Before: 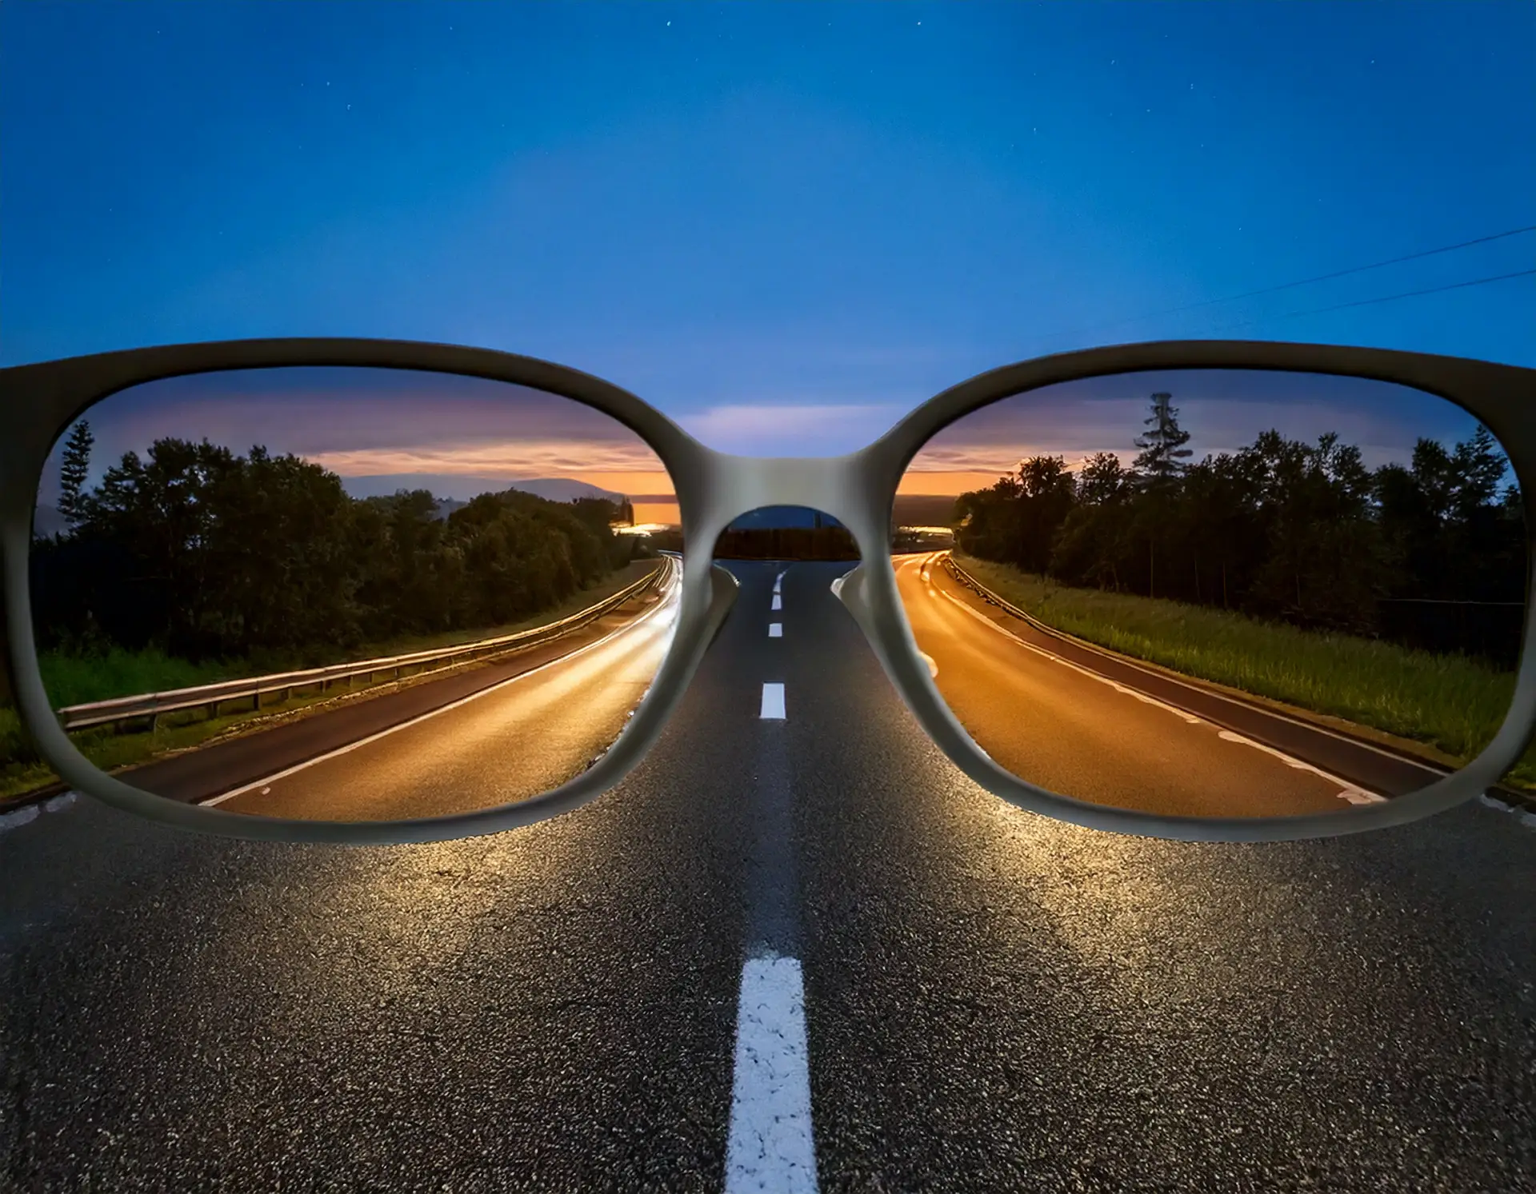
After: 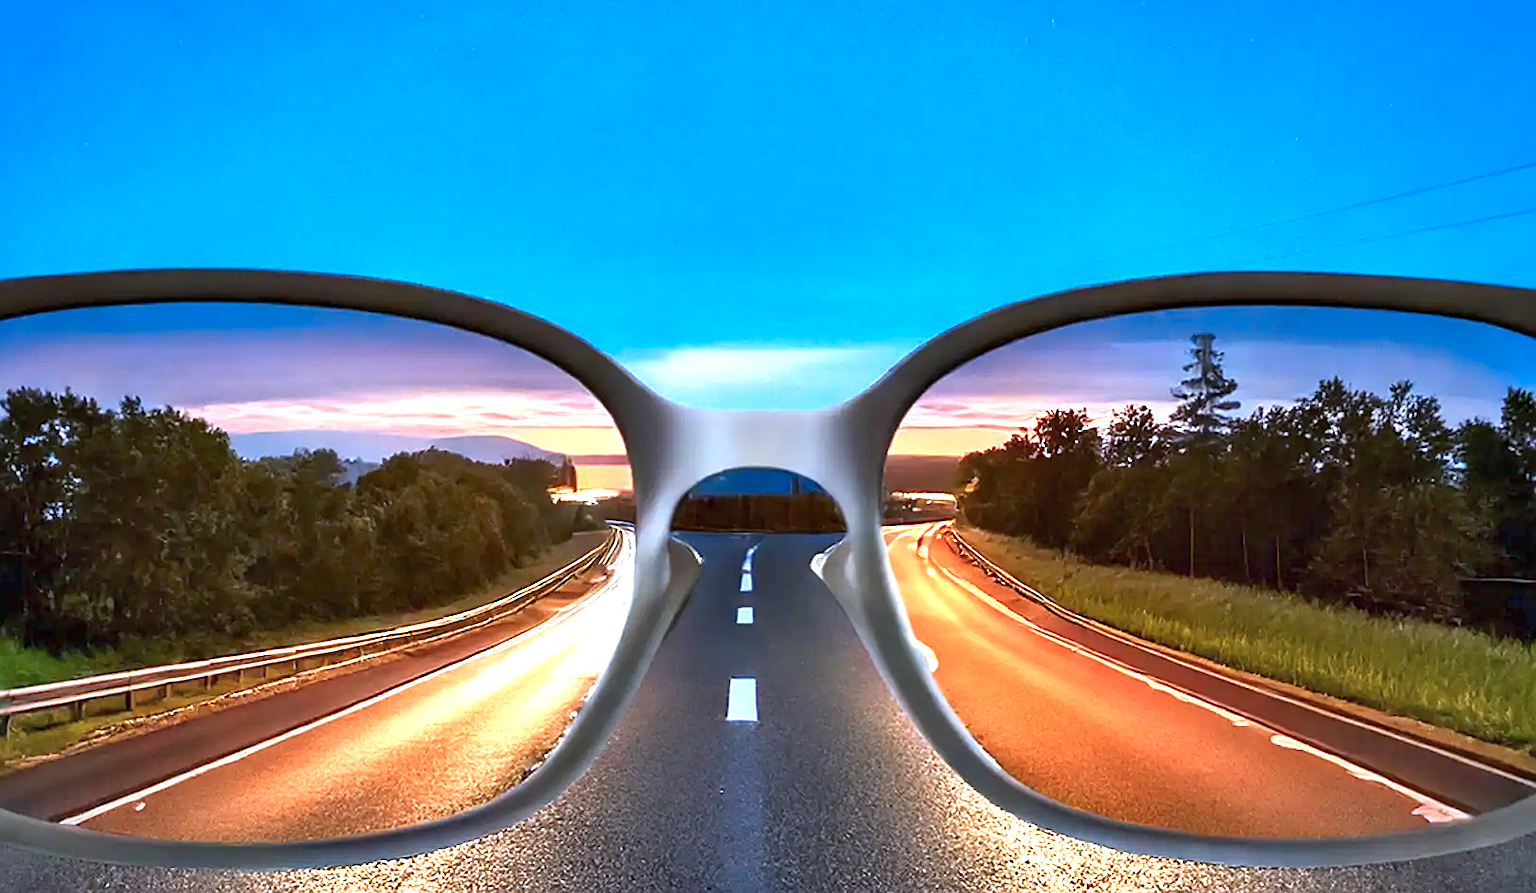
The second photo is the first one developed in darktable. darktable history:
sharpen: on, module defaults
tone equalizer: -7 EV 0.213 EV, -6 EV 0.115 EV, -5 EV 0.102 EV, -4 EV 0.047 EV, -2 EV -0.038 EV, -1 EV -0.061 EV, +0 EV -0.073 EV
crop and rotate: left 9.675%, top 9.393%, right 6.073%, bottom 27.513%
color zones: curves: ch1 [(0.239, 0.552) (0.75, 0.5)]; ch2 [(0.25, 0.462) (0.749, 0.457)]
shadows and highlights: shadows 60.69, highlights -60.45, soften with gaussian
exposure: black level correction 0, exposure 1.481 EV, compensate highlight preservation false
color calibration: illuminant custom, x 0.373, y 0.389, temperature 4258.71 K
